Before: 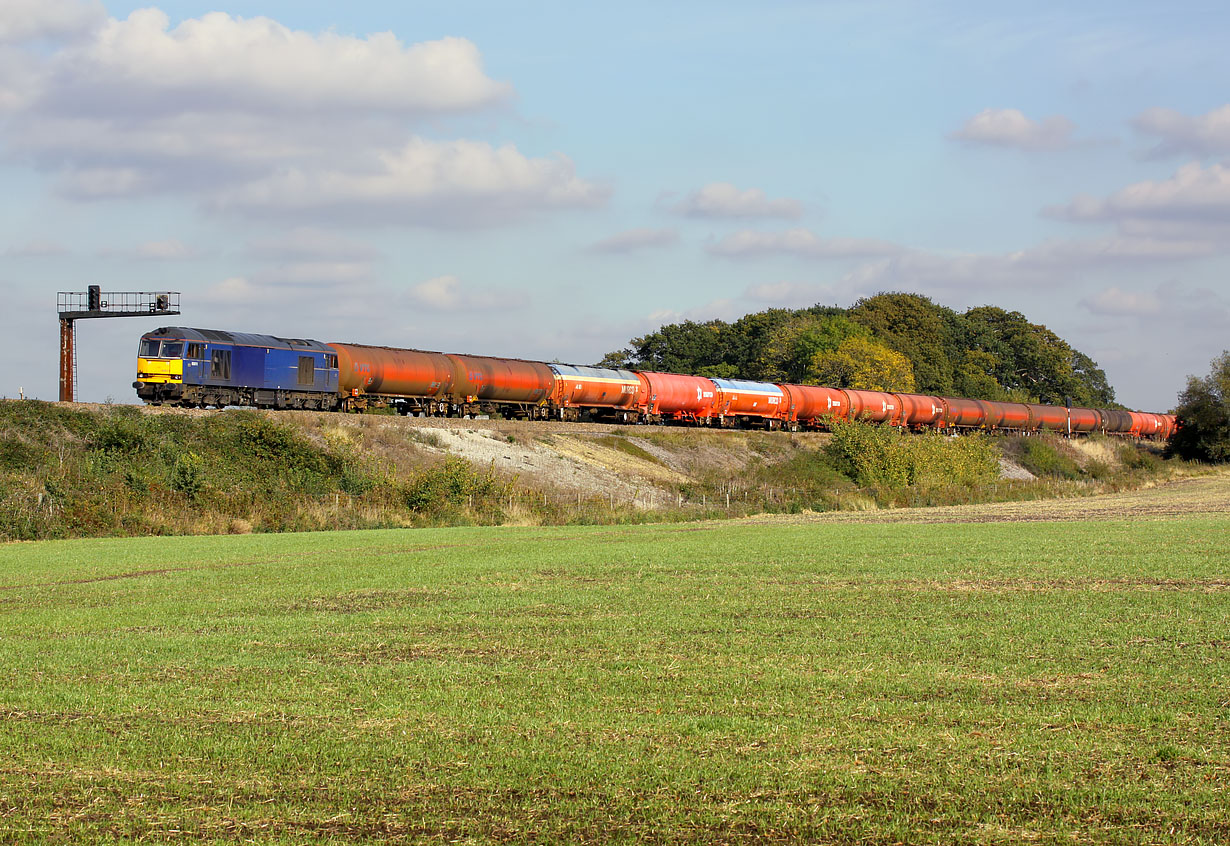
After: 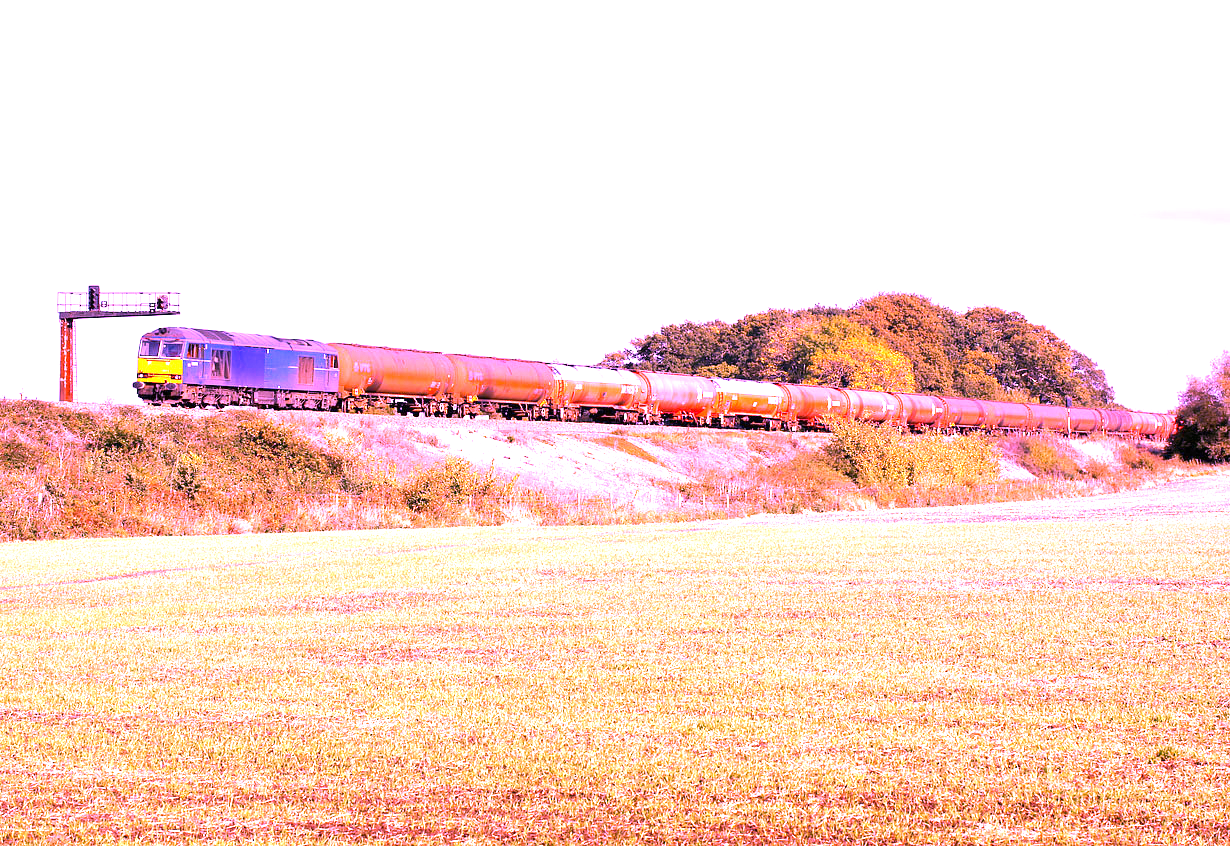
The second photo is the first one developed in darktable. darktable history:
white balance: red 1.803, blue 1.886
exposure: black level correction 0, exposure 1.35 EV, compensate exposure bias true, compensate highlight preservation false
